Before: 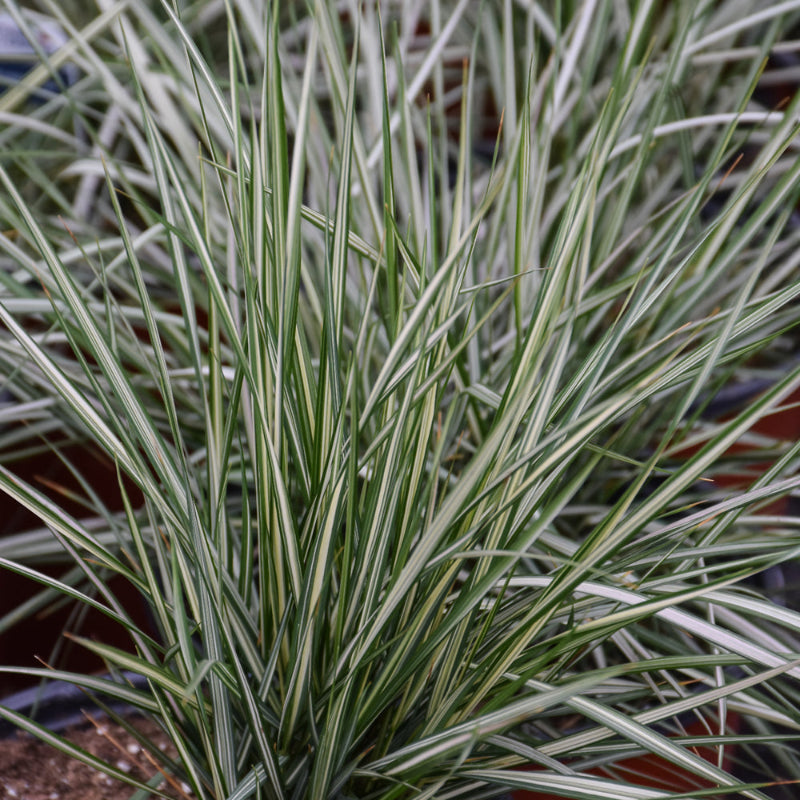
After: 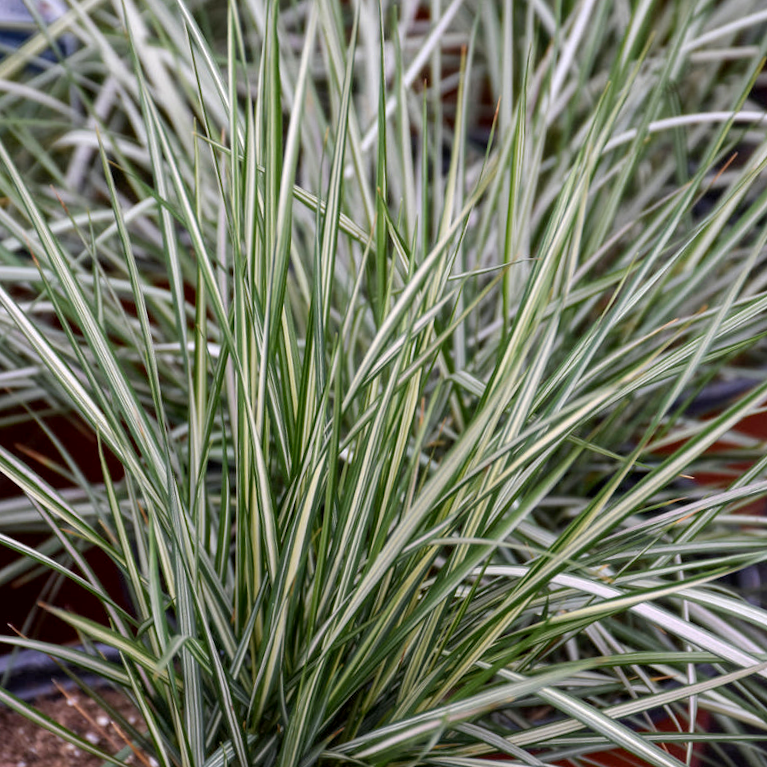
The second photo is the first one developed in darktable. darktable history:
exposure: black level correction 0.003, exposure 0.391 EV, compensate exposure bias true, compensate highlight preservation false
shadows and highlights: radius 127.95, shadows 21.06, highlights -21.52, low approximation 0.01
crop and rotate: angle -2.45°
